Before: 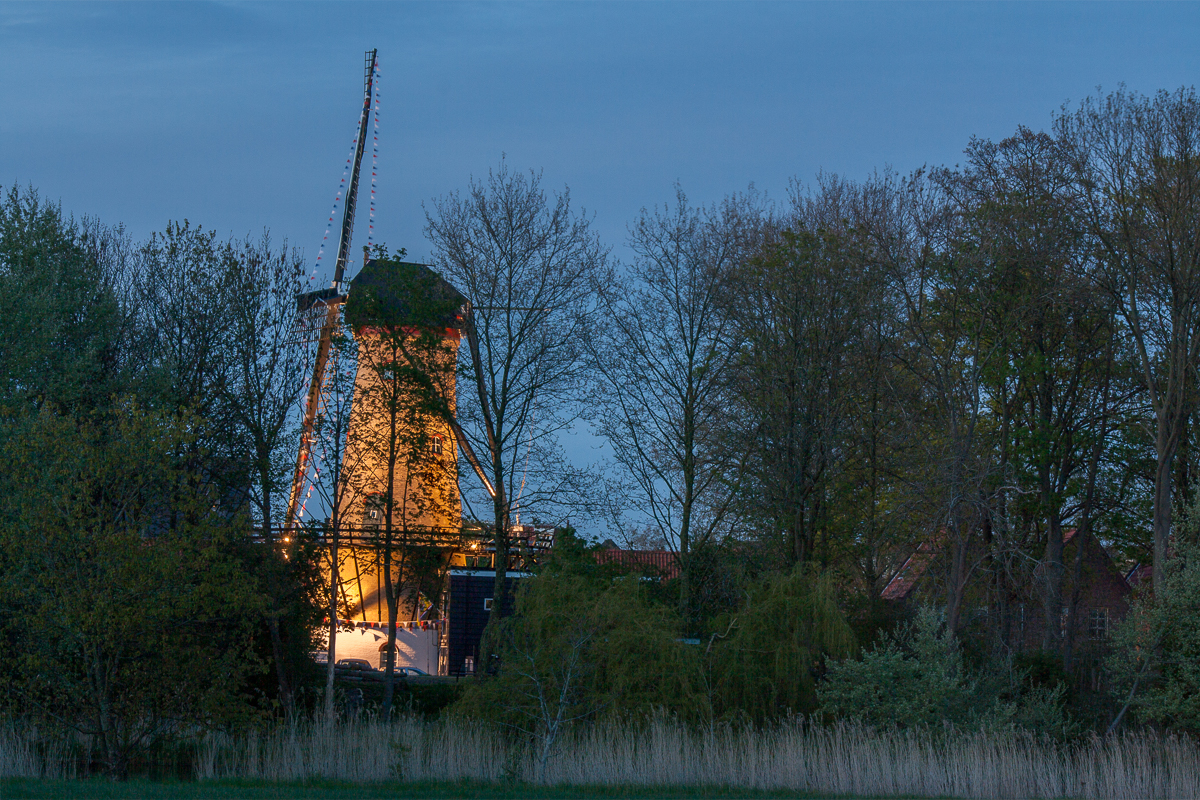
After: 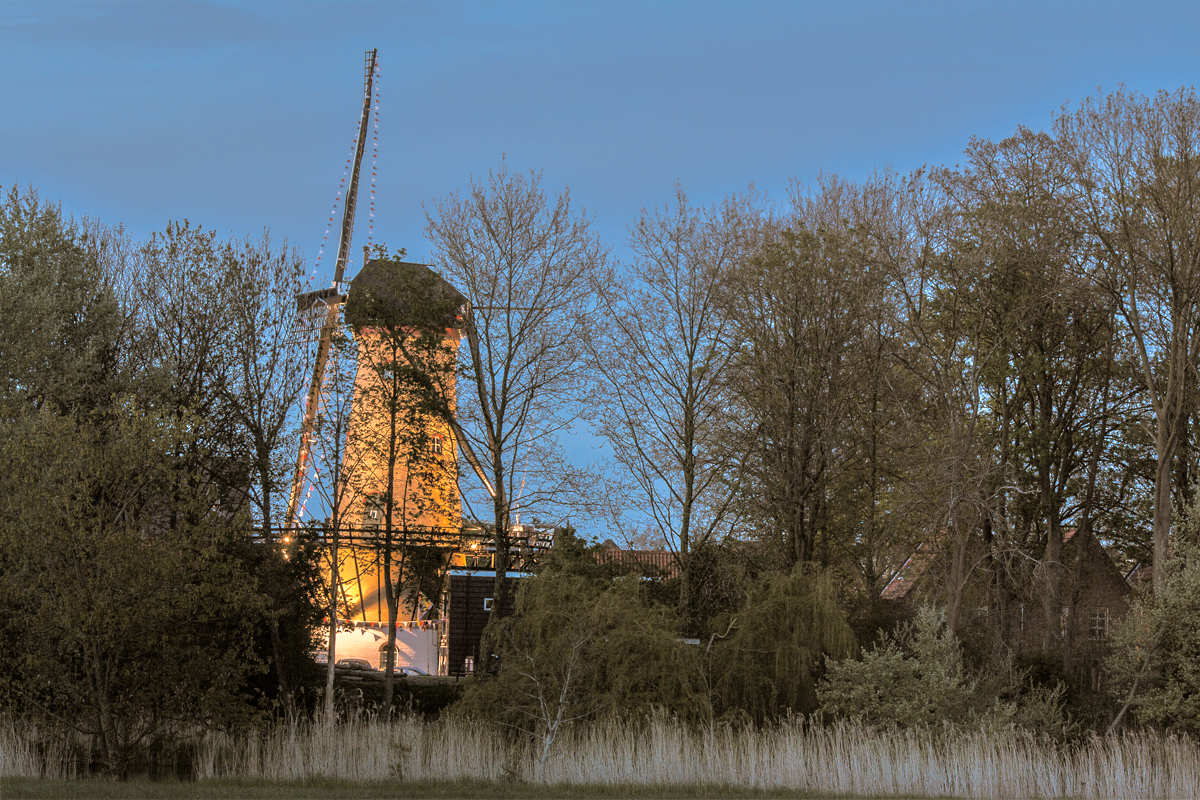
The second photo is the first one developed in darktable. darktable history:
tone equalizer: -7 EV 0.15 EV, -6 EV 0.6 EV, -5 EV 1.15 EV, -4 EV 1.33 EV, -3 EV 1.15 EV, -2 EV 0.6 EV, -1 EV 0.15 EV, mask exposure compensation -0.5 EV
split-toning: shadows › hue 37.98°, highlights › hue 185.58°, balance -55.261
